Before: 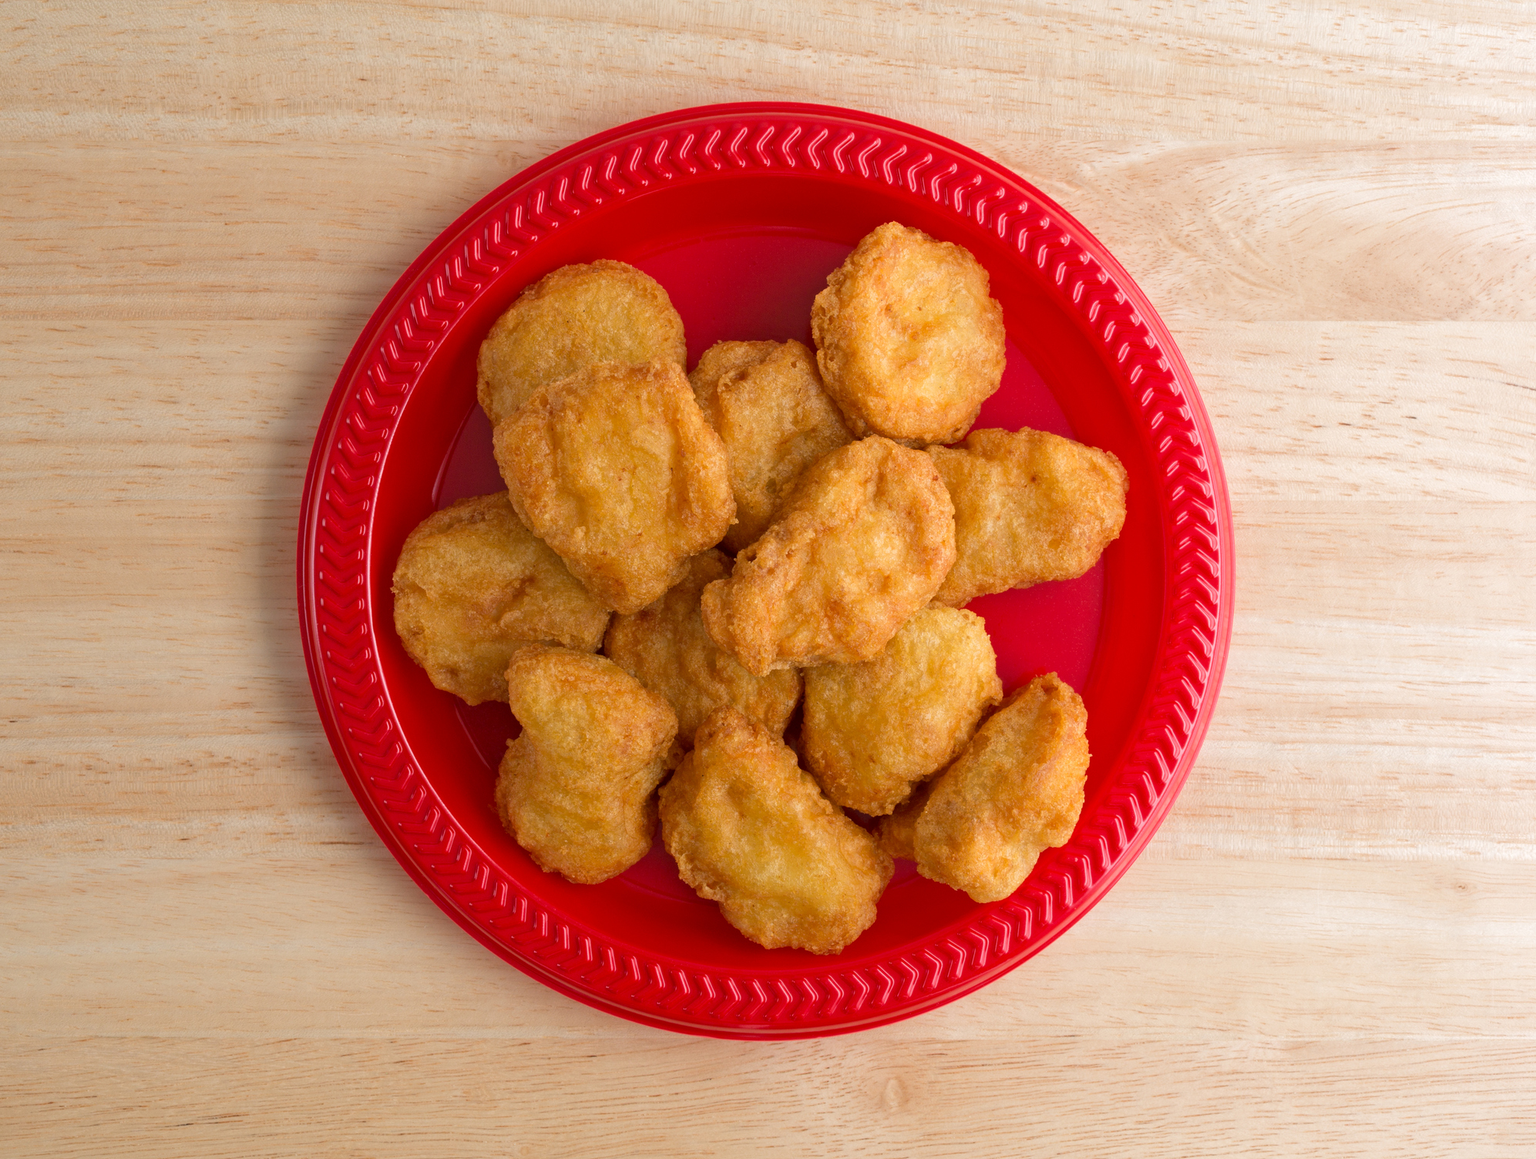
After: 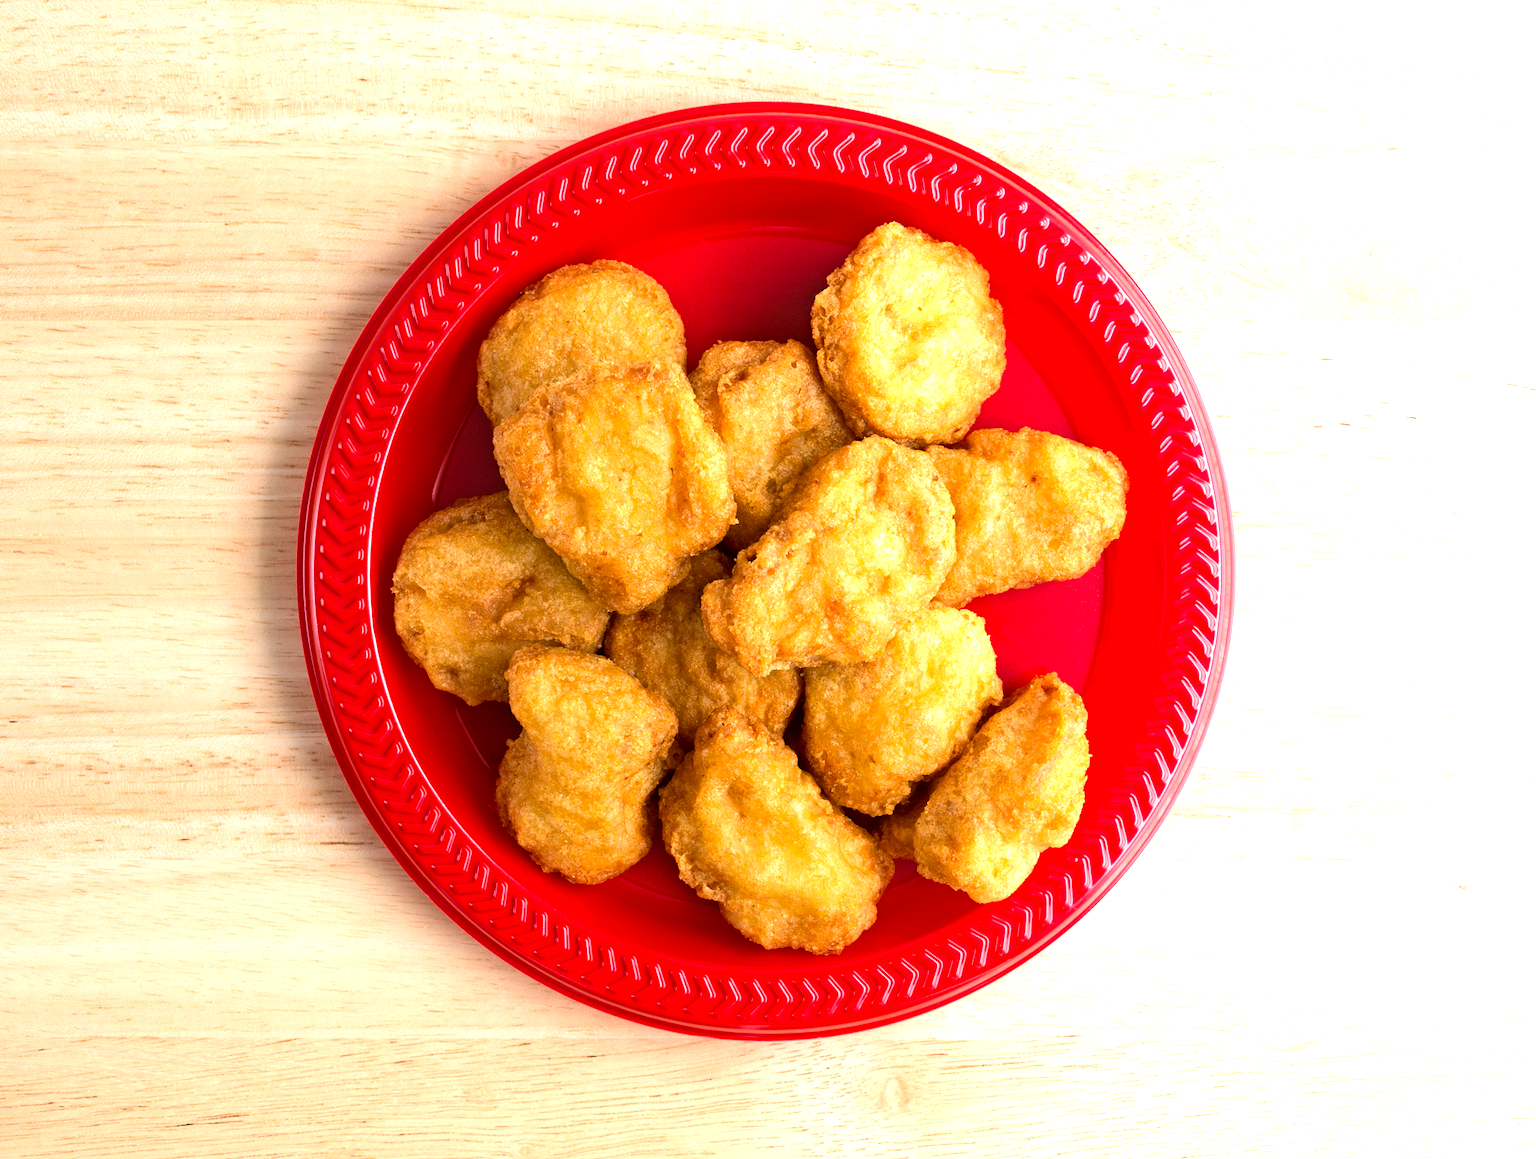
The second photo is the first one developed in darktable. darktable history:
exposure: black level correction 0.005, exposure 0.286 EV, compensate highlight preservation false
tone equalizer: -8 EV -1.11 EV, -7 EV -1.05 EV, -6 EV -0.881 EV, -5 EV -0.556 EV, -3 EV 0.562 EV, -2 EV 0.878 EV, -1 EV 0.986 EV, +0 EV 1.05 EV, edges refinement/feathering 500, mask exposure compensation -1.57 EV, preserve details no
